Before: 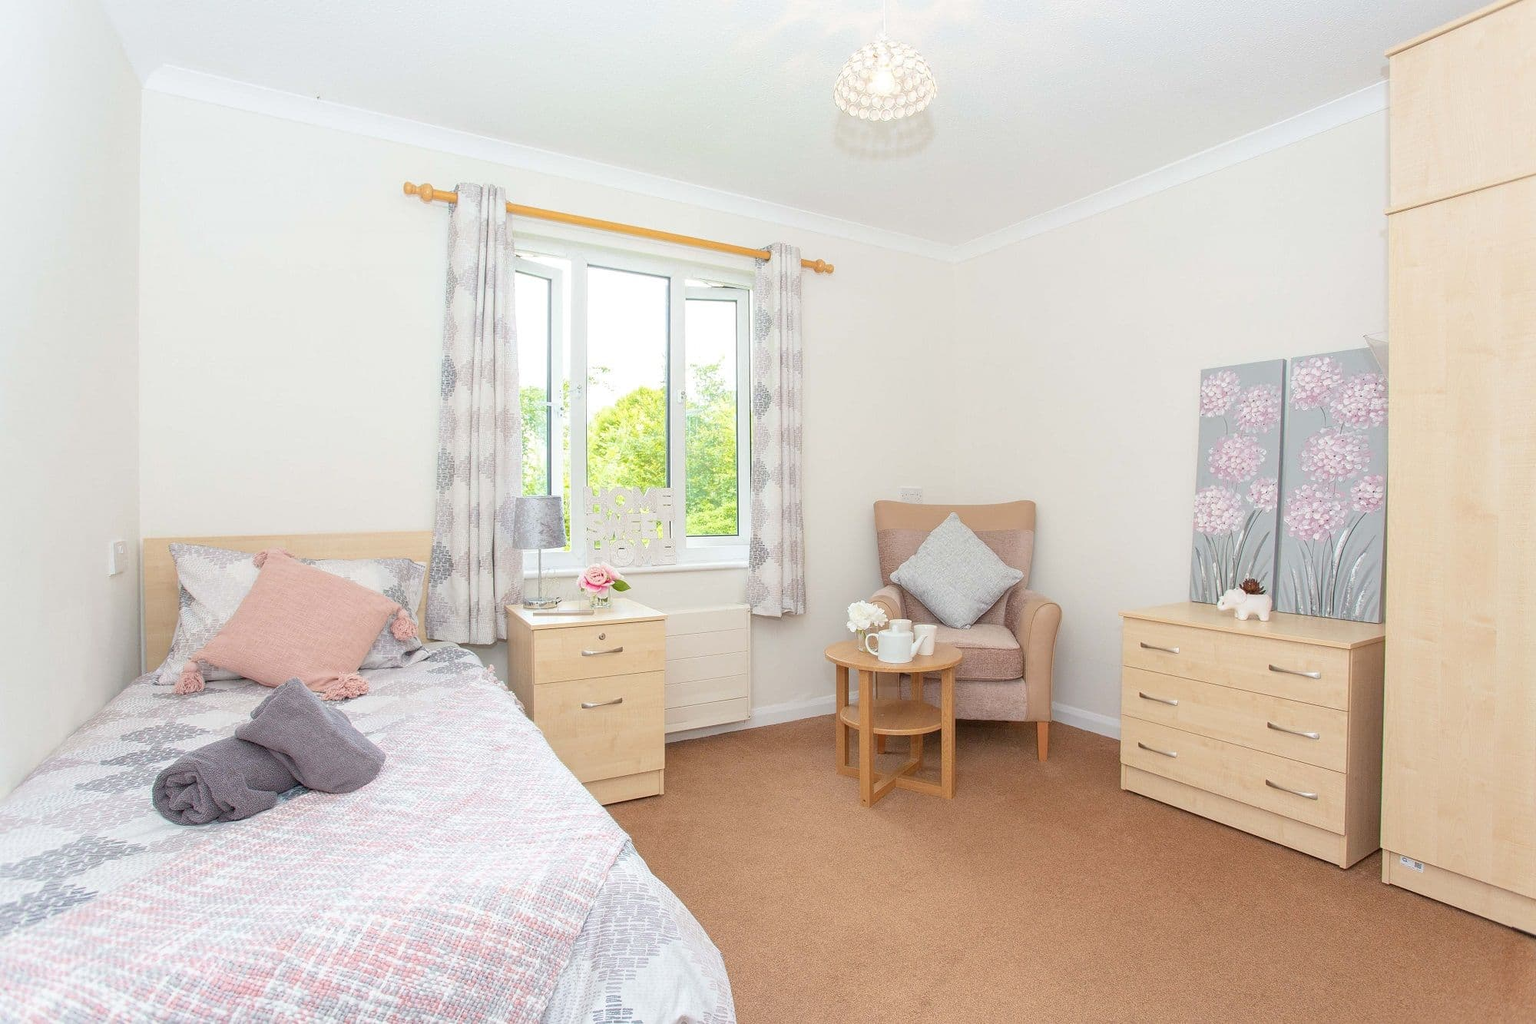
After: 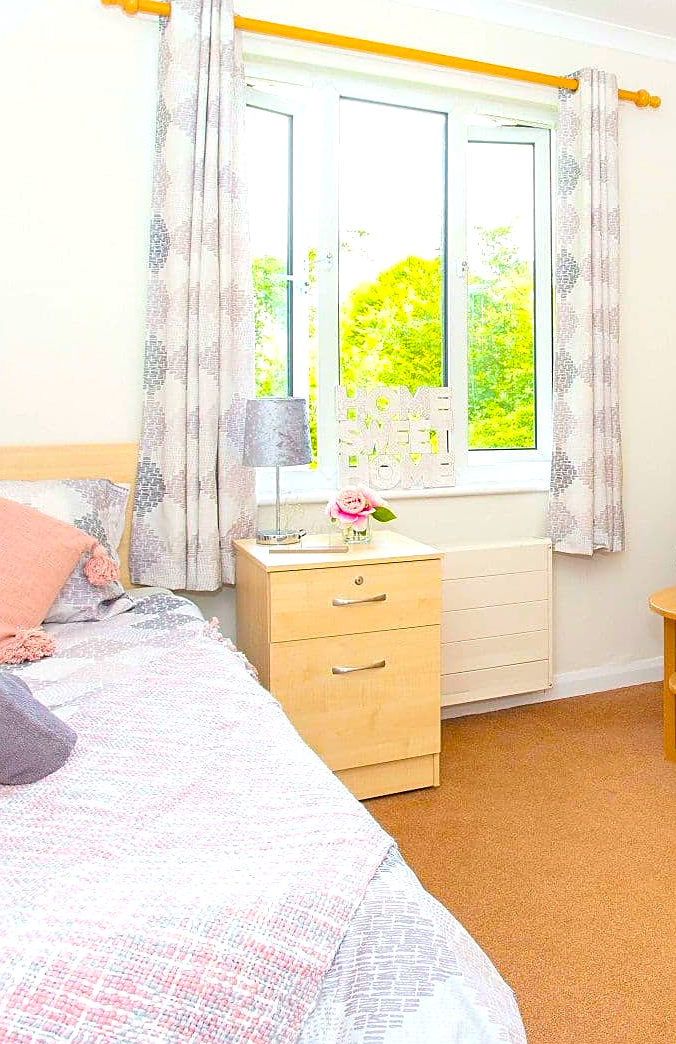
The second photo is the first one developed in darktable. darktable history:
crop and rotate: left 21.294%, top 18.665%, right 44.87%, bottom 2.997%
color balance rgb: linear chroma grading › global chroma 42.438%, perceptual saturation grading › global saturation 15.053%, global vibrance 20%
sharpen: amount 0.497
exposure: exposure 0.295 EV, compensate exposure bias true, compensate highlight preservation false
